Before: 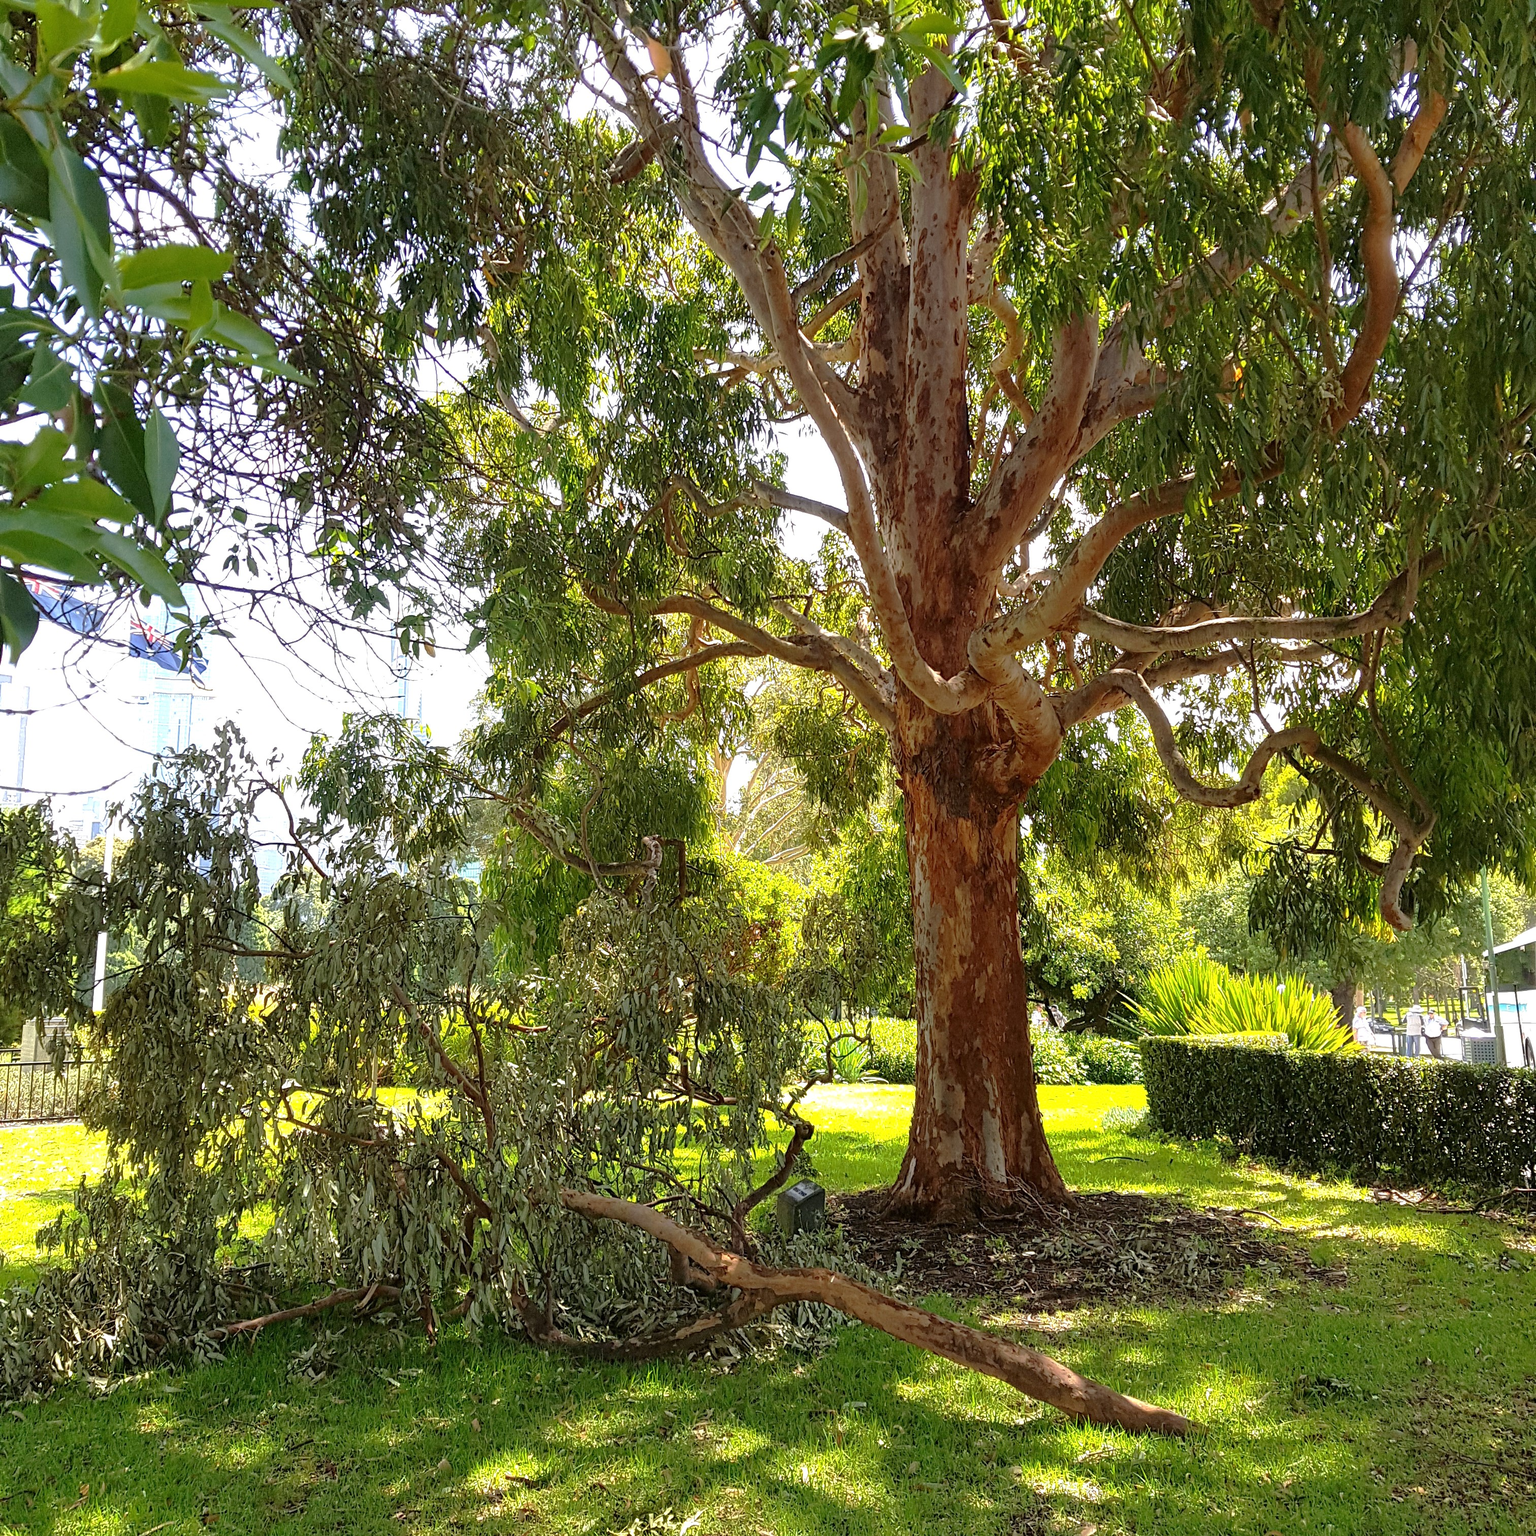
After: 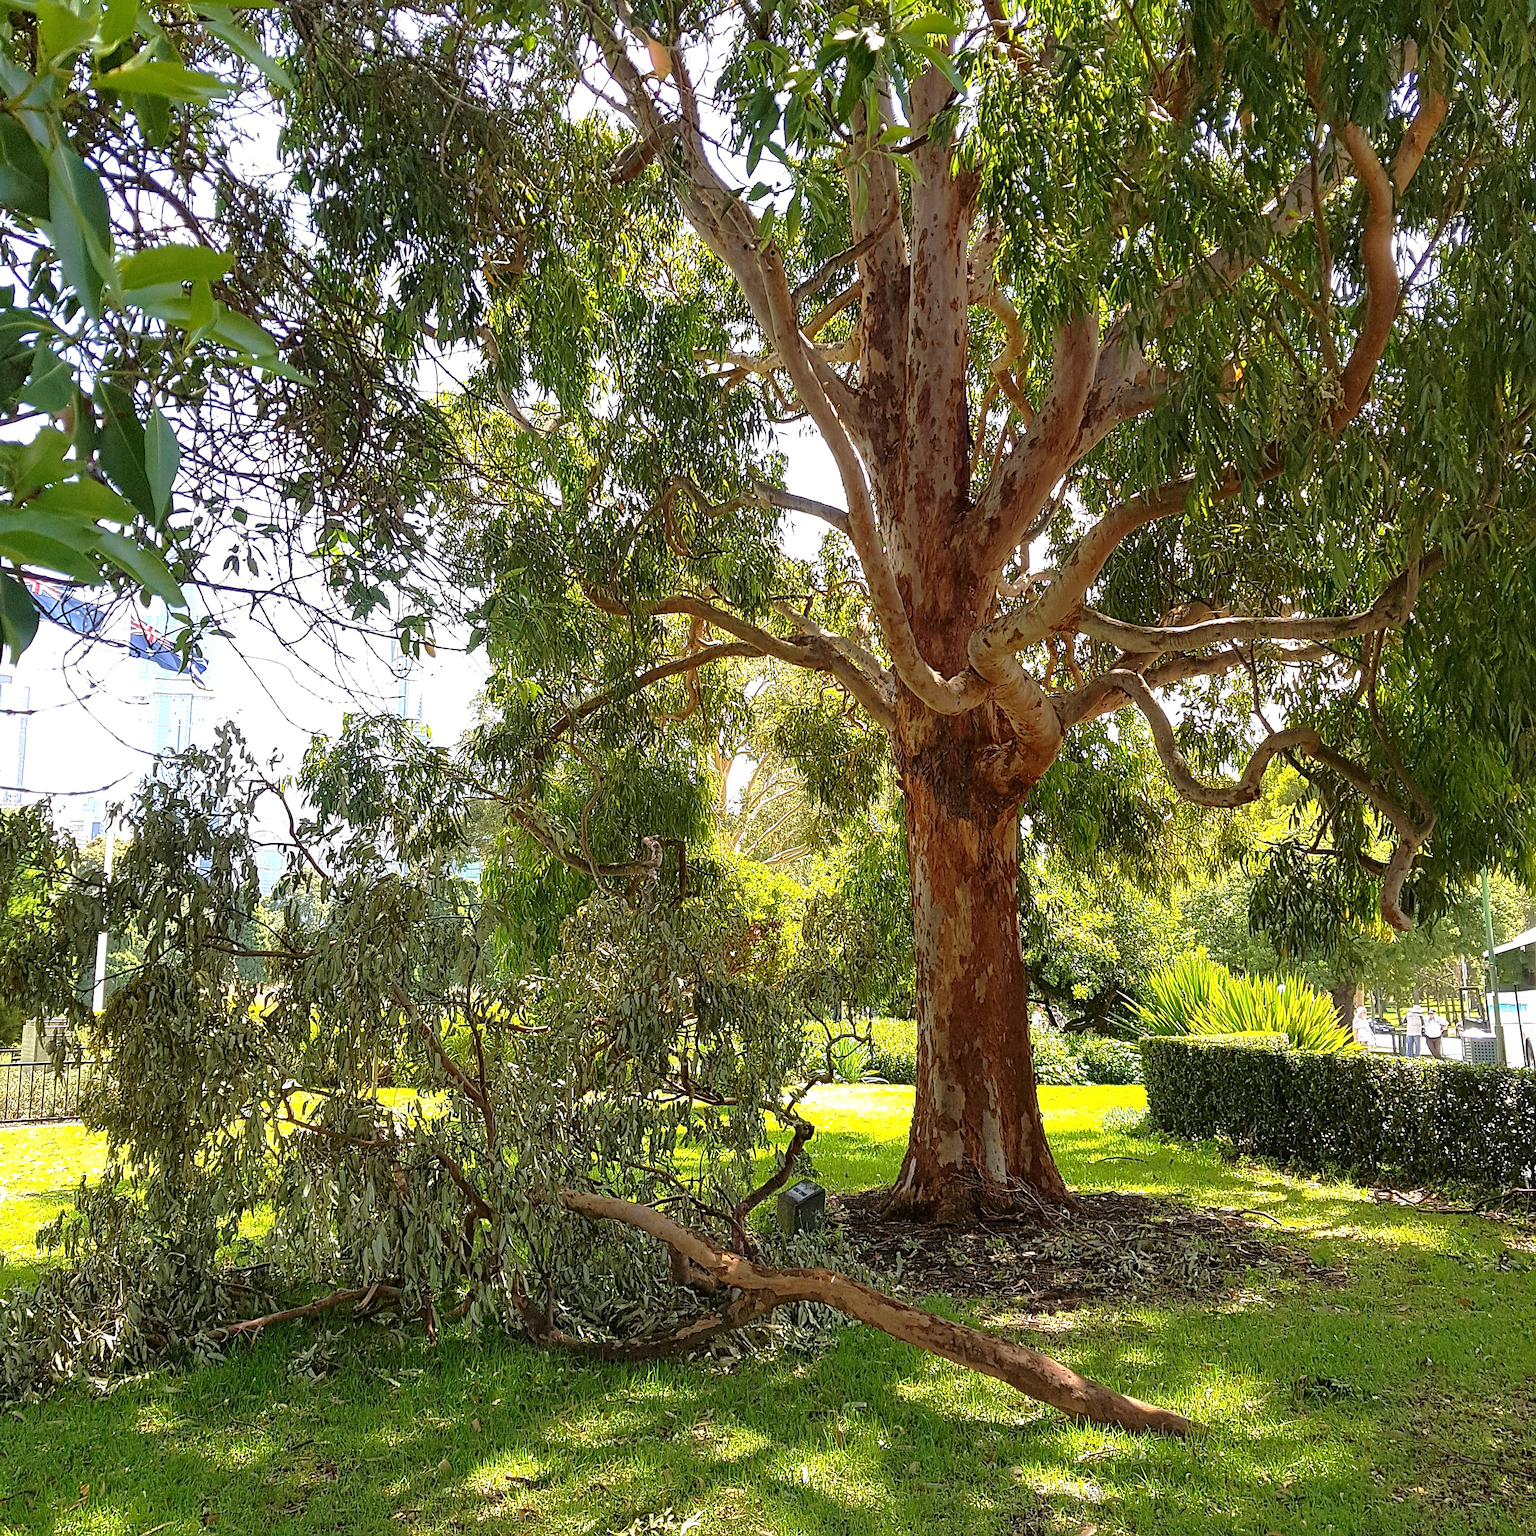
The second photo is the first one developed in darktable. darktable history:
velvia: strength 14.56%
sharpen: on, module defaults
